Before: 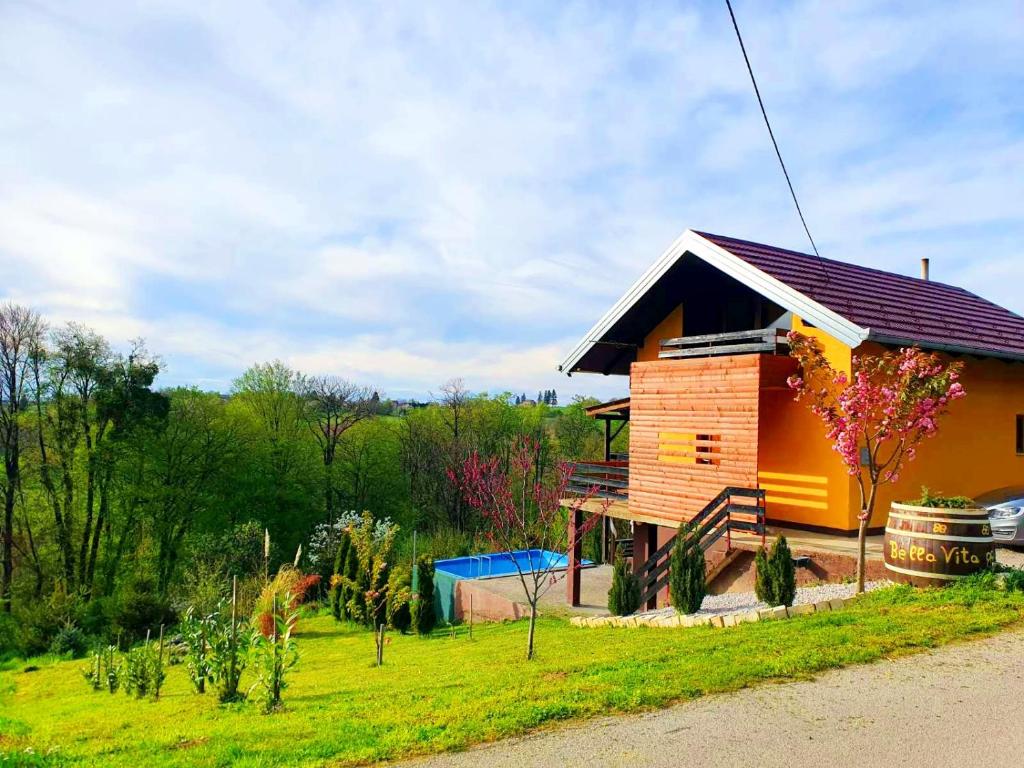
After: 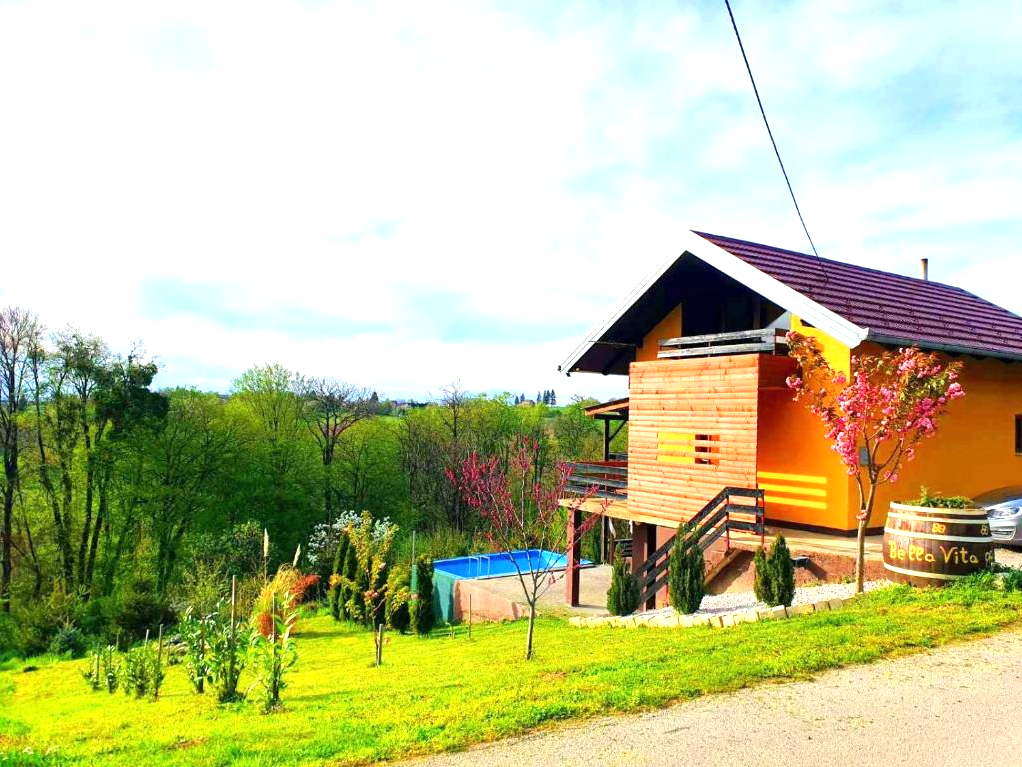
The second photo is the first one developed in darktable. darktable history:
exposure: black level correction 0, exposure 0.691 EV, compensate highlight preservation false
crop and rotate: left 0.166%, bottom 0.006%
